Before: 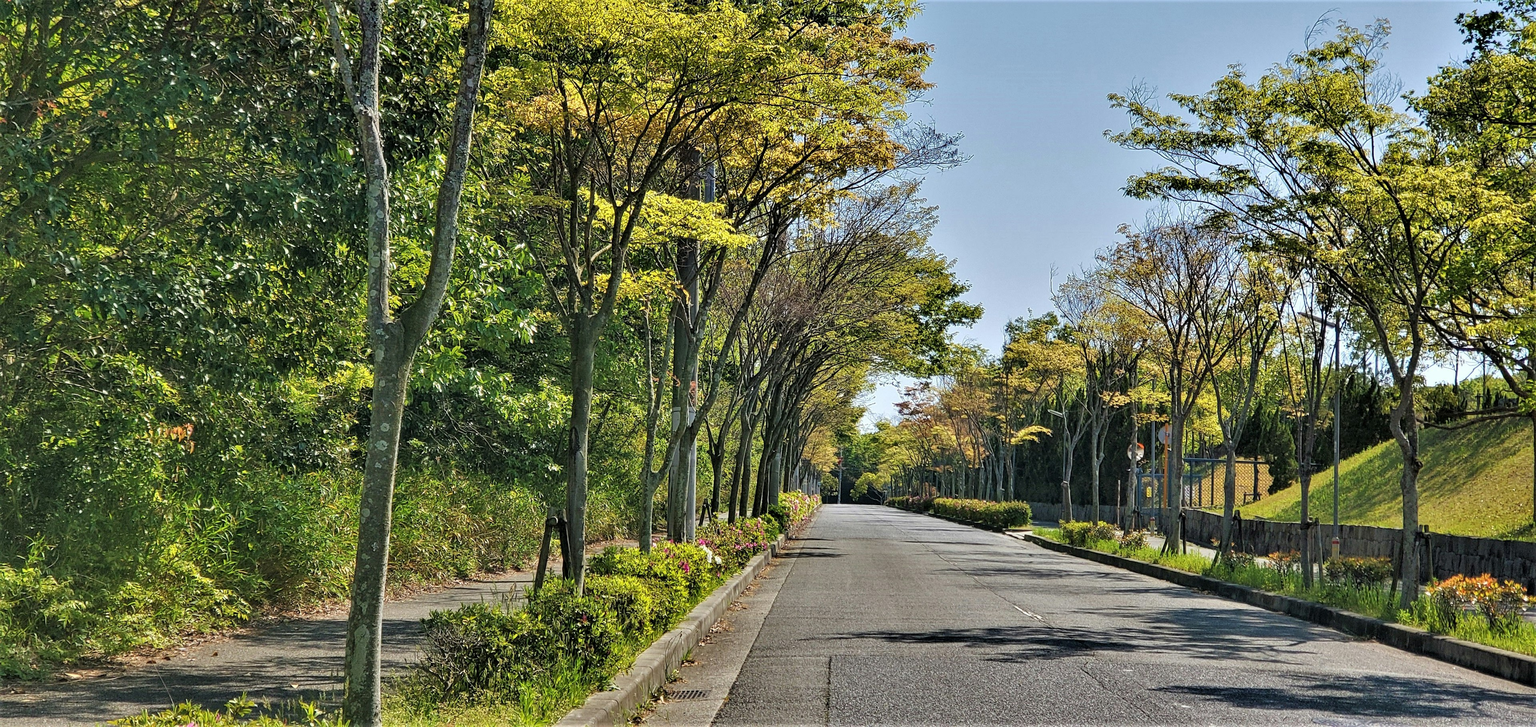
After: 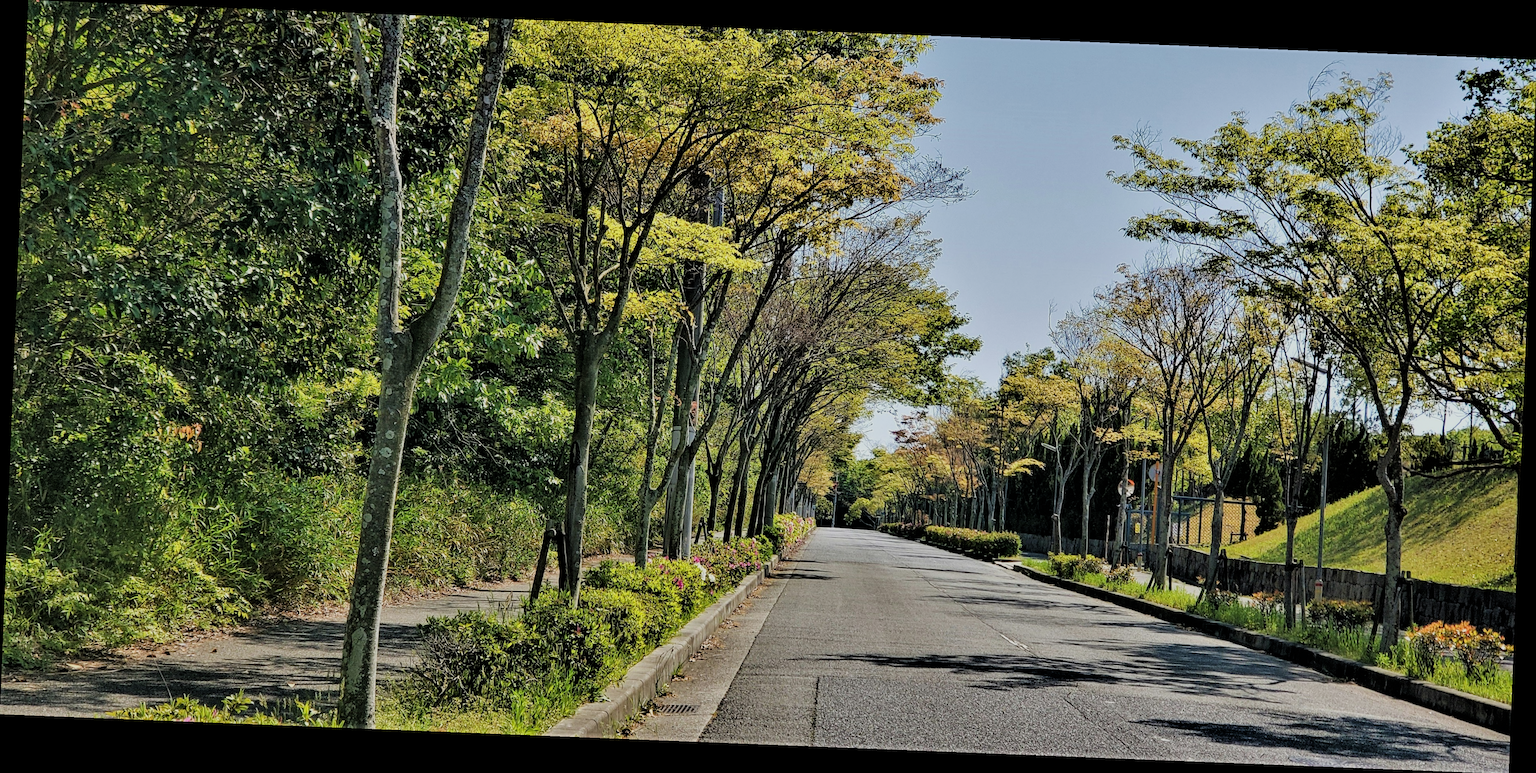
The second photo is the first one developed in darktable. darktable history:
rotate and perspective: rotation 2.27°, automatic cropping off
filmic rgb: black relative exposure -5 EV, hardness 2.88, contrast 1.1, highlights saturation mix -20%
